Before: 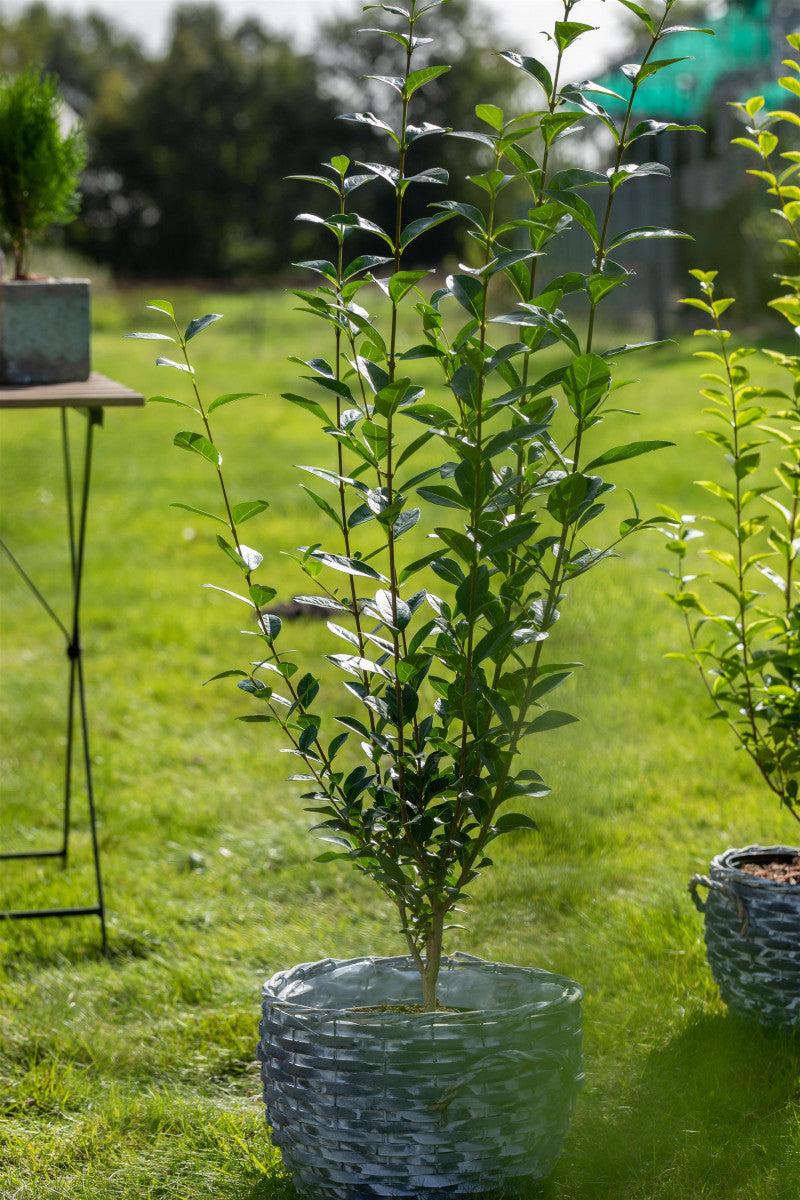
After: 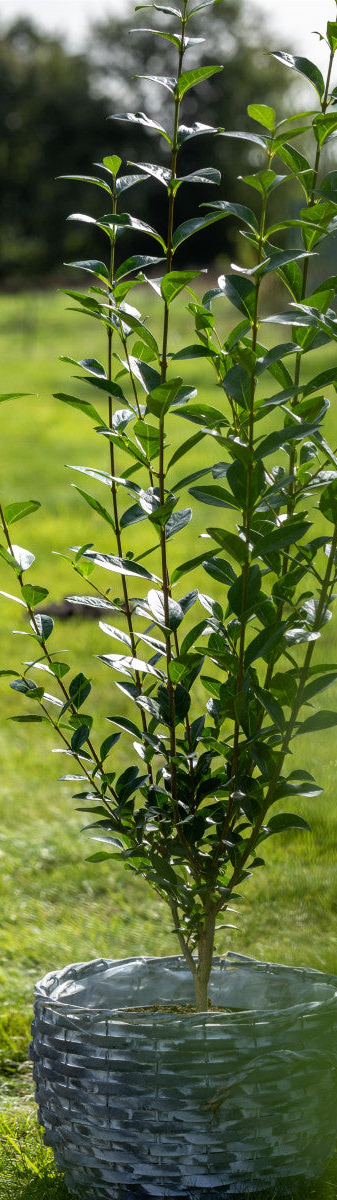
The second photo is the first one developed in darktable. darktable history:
rgb curve: curves: ch0 [(0, 0) (0.078, 0.051) (0.929, 0.956) (1, 1)], compensate middle gray true
crop: left 28.583%, right 29.231%
